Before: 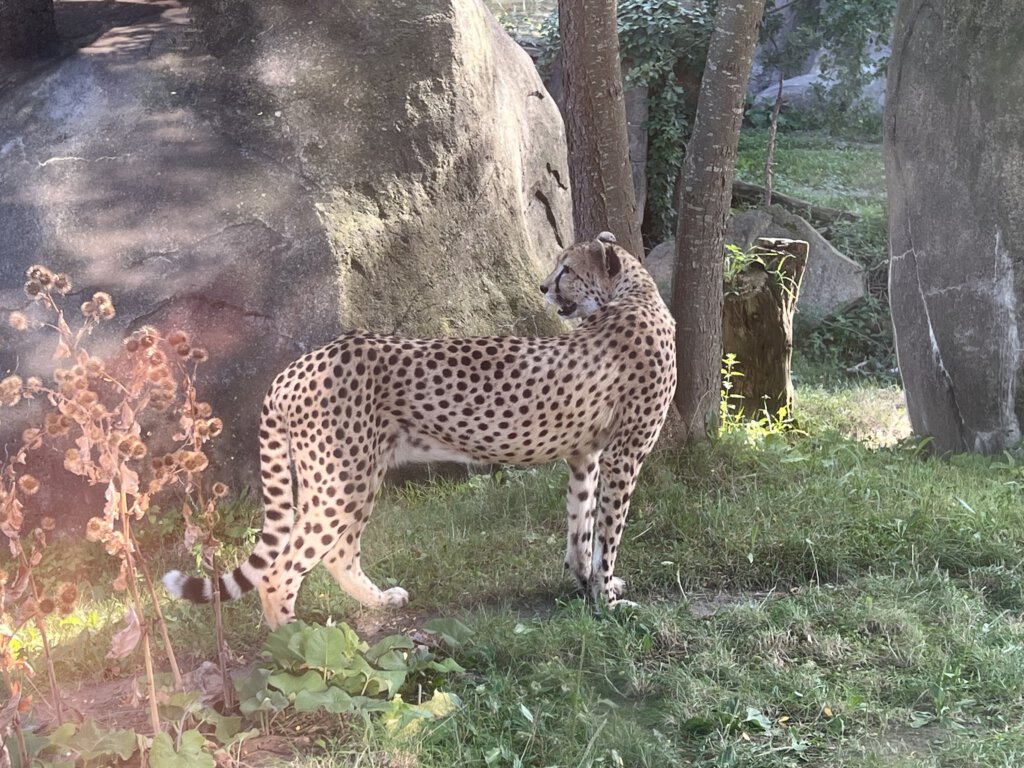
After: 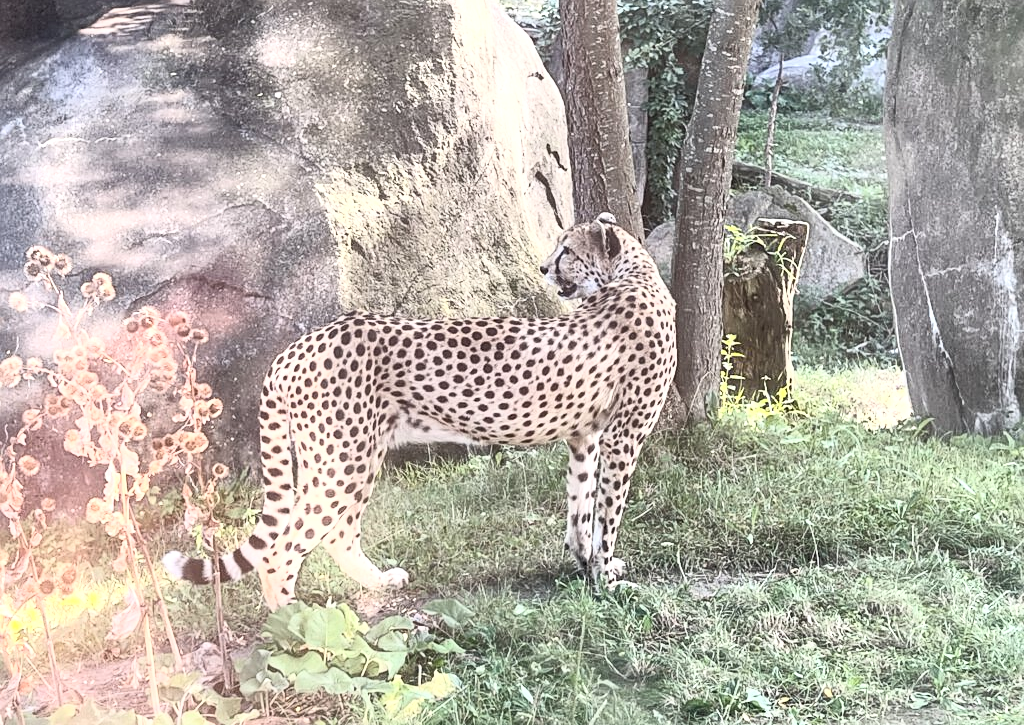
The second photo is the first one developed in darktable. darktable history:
sharpen: on, module defaults
contrast brightness saturation: contrast 0.43, brightness 0.56, saturation -0.19
crop and rotate: top 2.479%, bottom 3.018%
local contrast: on, module defaults
